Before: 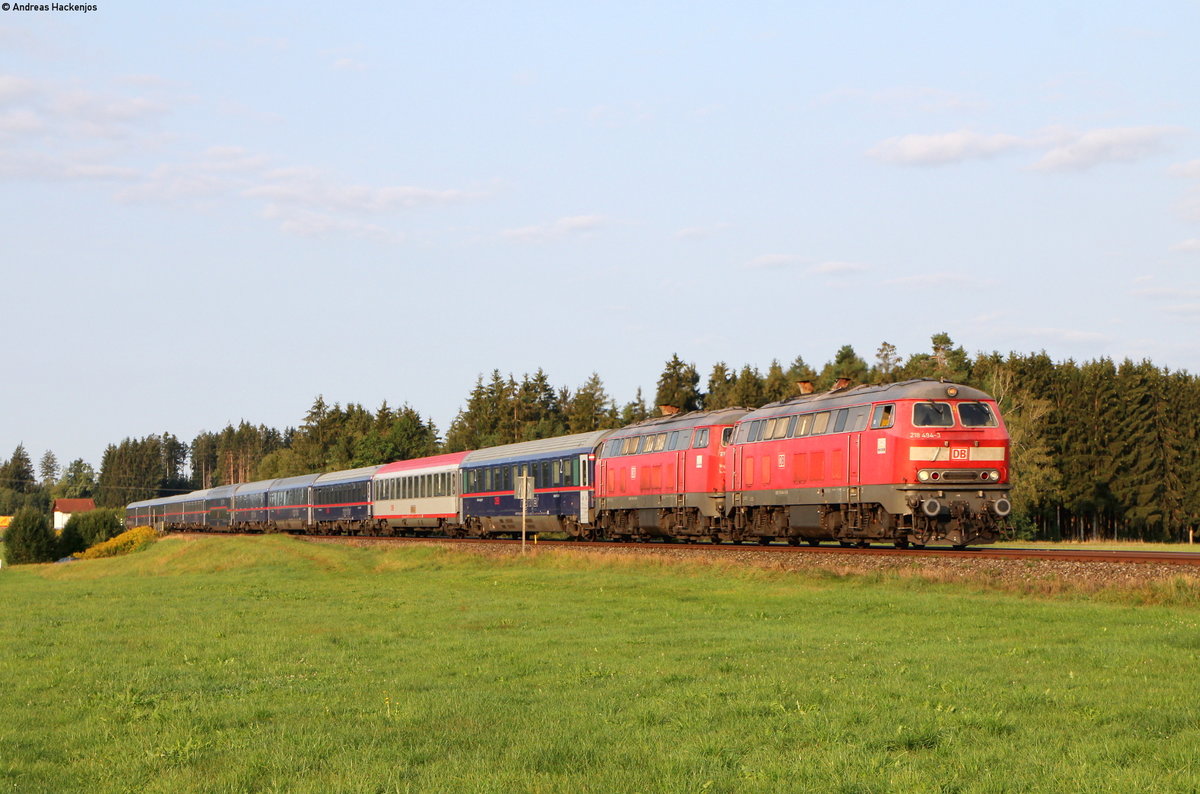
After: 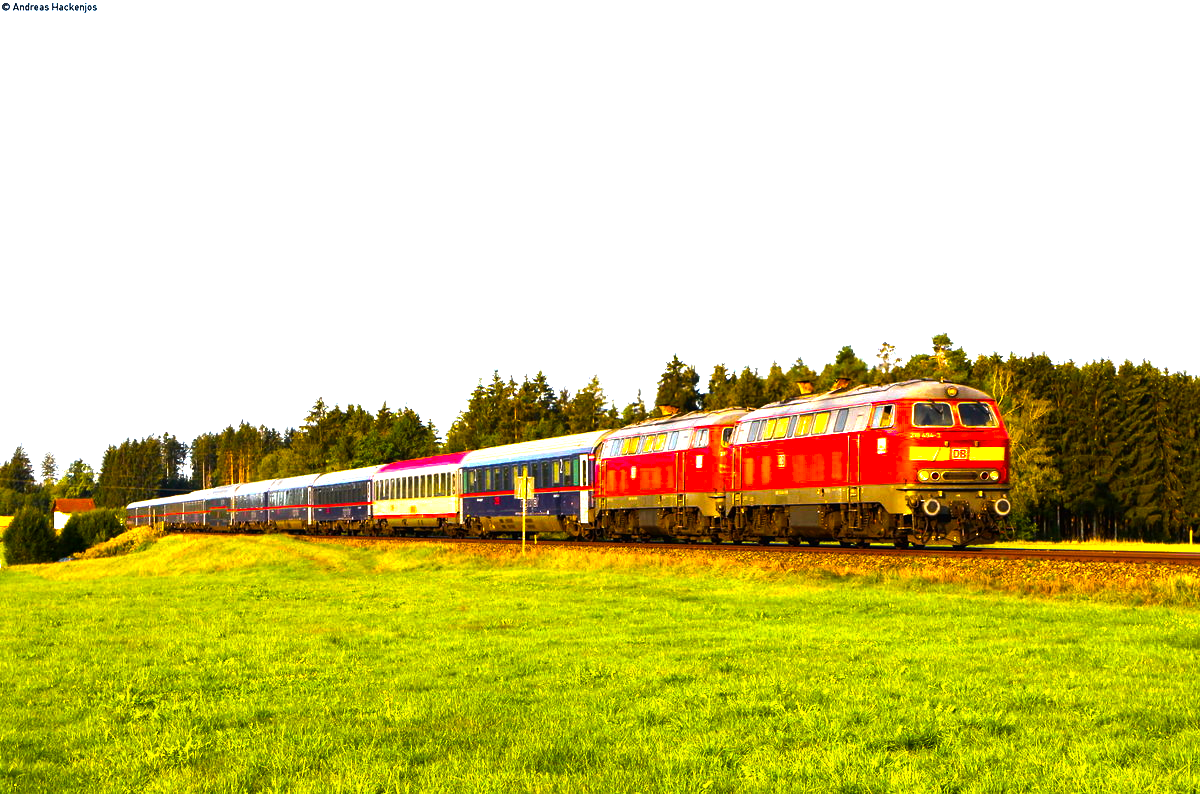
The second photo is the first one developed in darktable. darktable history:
tone equalizer: -8 EV -1.84 EV, -7 EV -1.16 EV, -6 EV -1.62 EV, smoothing diameter 25%, edges refinement/feathering 10, preserve details guided filter
color balance rgb: linear chroma grading › shadows -30%, linear chroma grading › global chroma 35%, perceptual saturation grading › global saturation 75%, perceptual saturation grading › shadows -30%, perceptual brilliance grading › highlights 75%, perceptual brilliance grading › shadows -30%, global vibrance 35%
